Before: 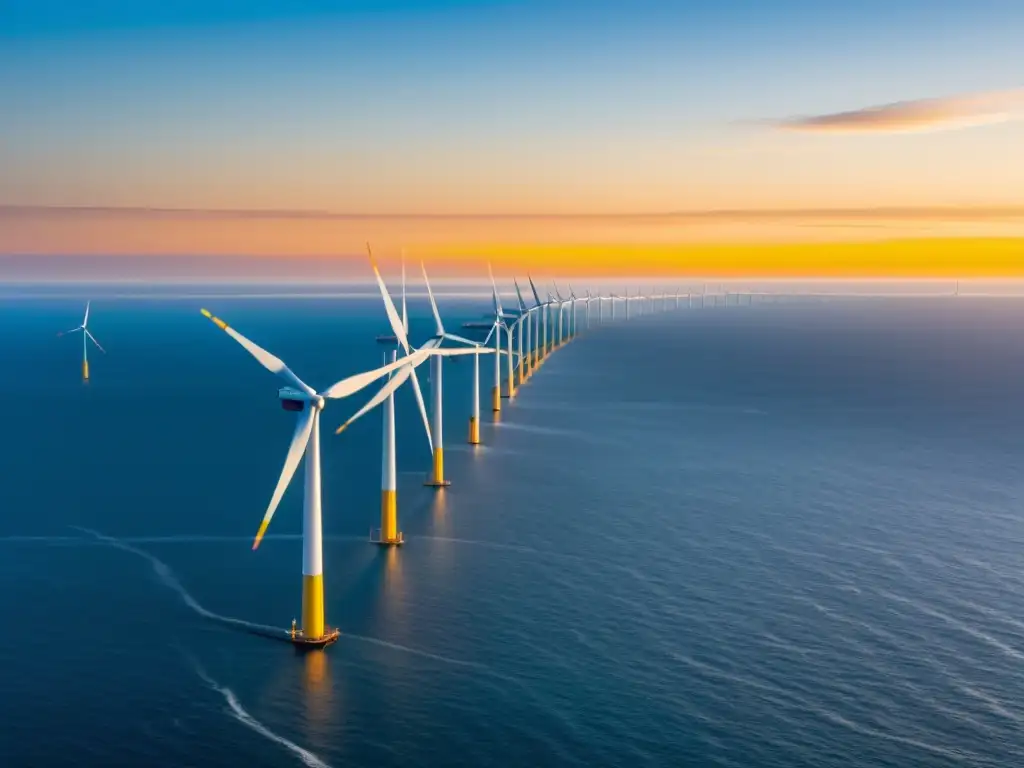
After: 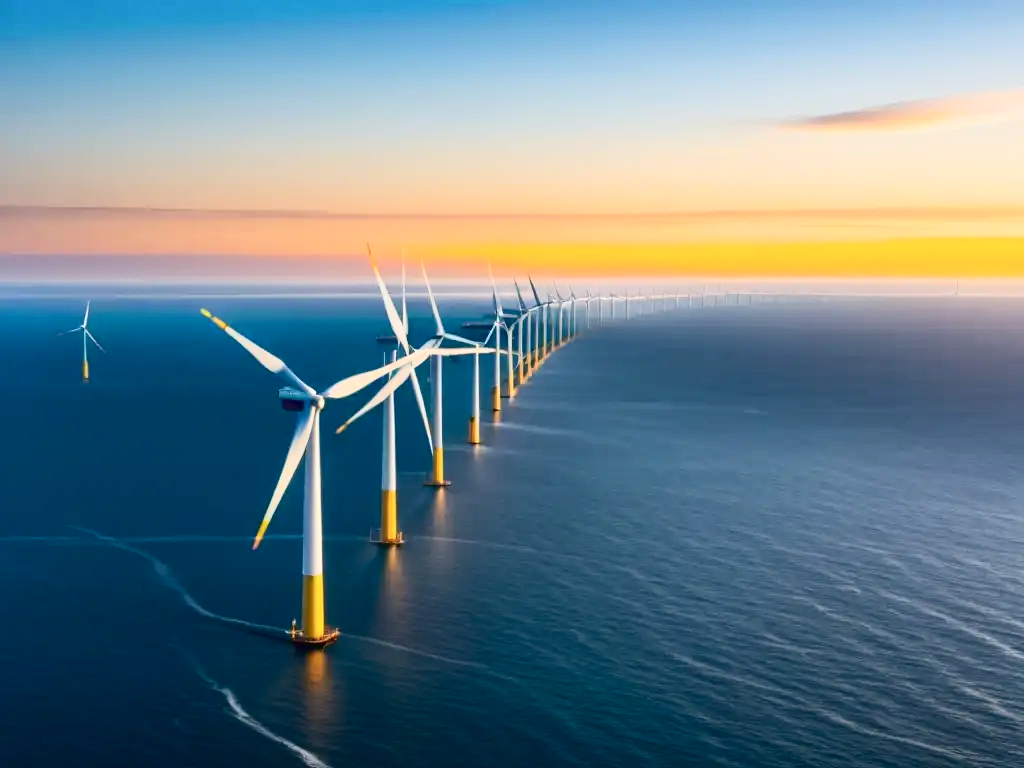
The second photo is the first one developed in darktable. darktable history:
contrast brightness saturation: contrast 0.28
color balance rgb: contrast -10%
exposure: exposure 0.197 EV, compensate highlight preservation false
